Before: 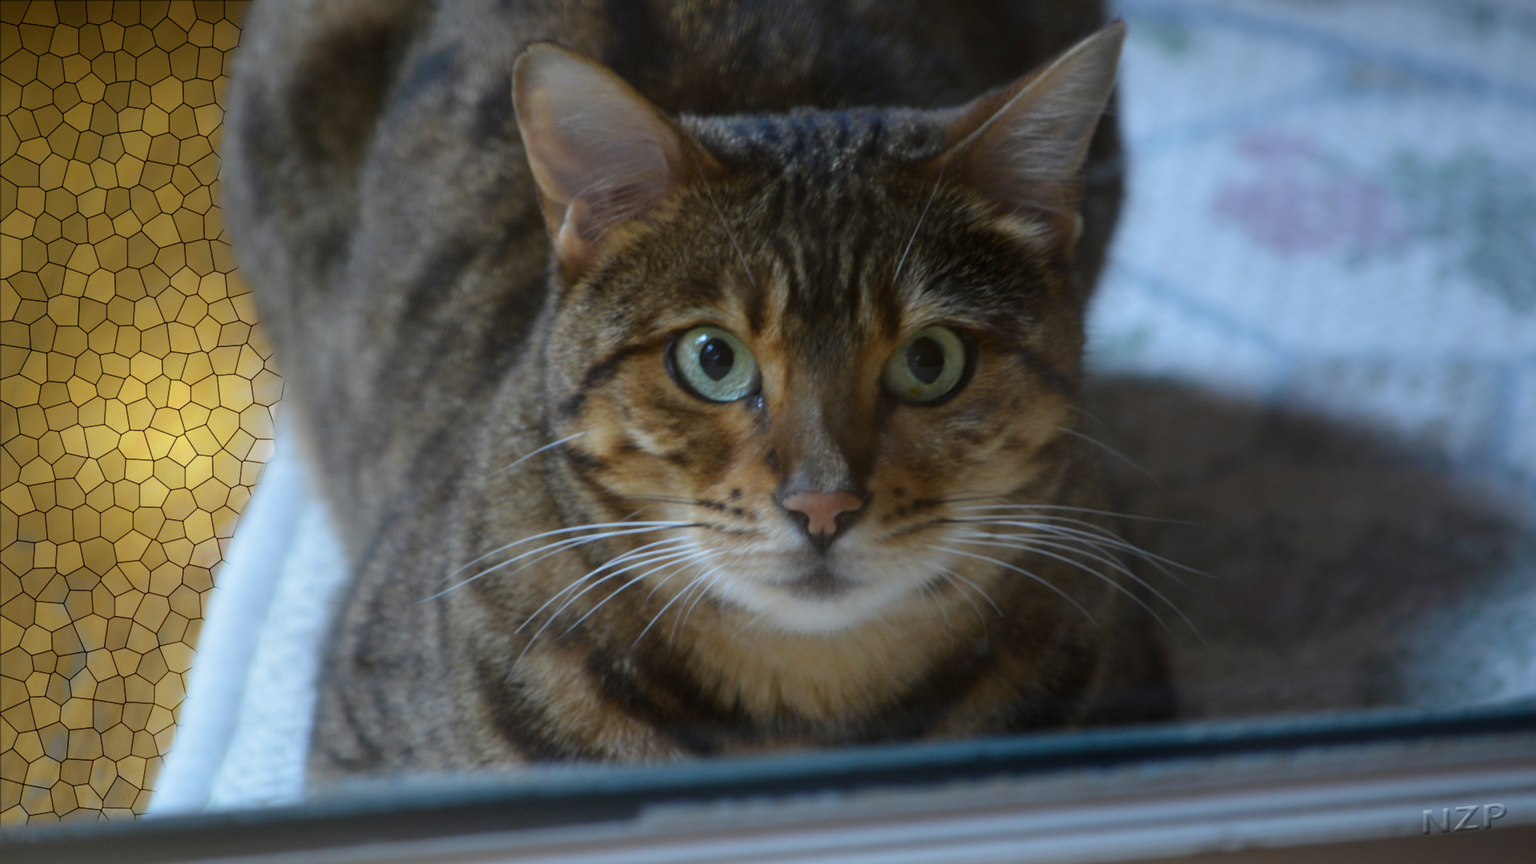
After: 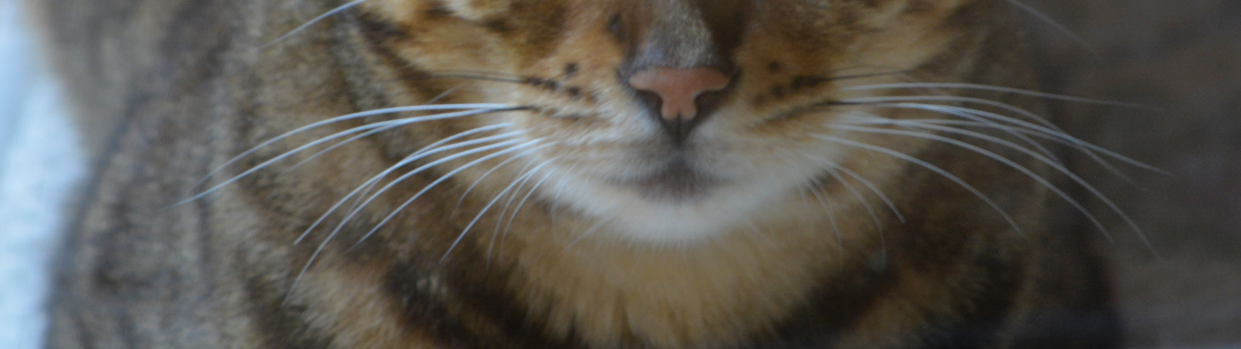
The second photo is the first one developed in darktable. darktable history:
shadows and highlights: shadows 42.64, highlights 7.43
crop: left 18.19%, top 50.774%, right 17.172%, bottom 16.822%
